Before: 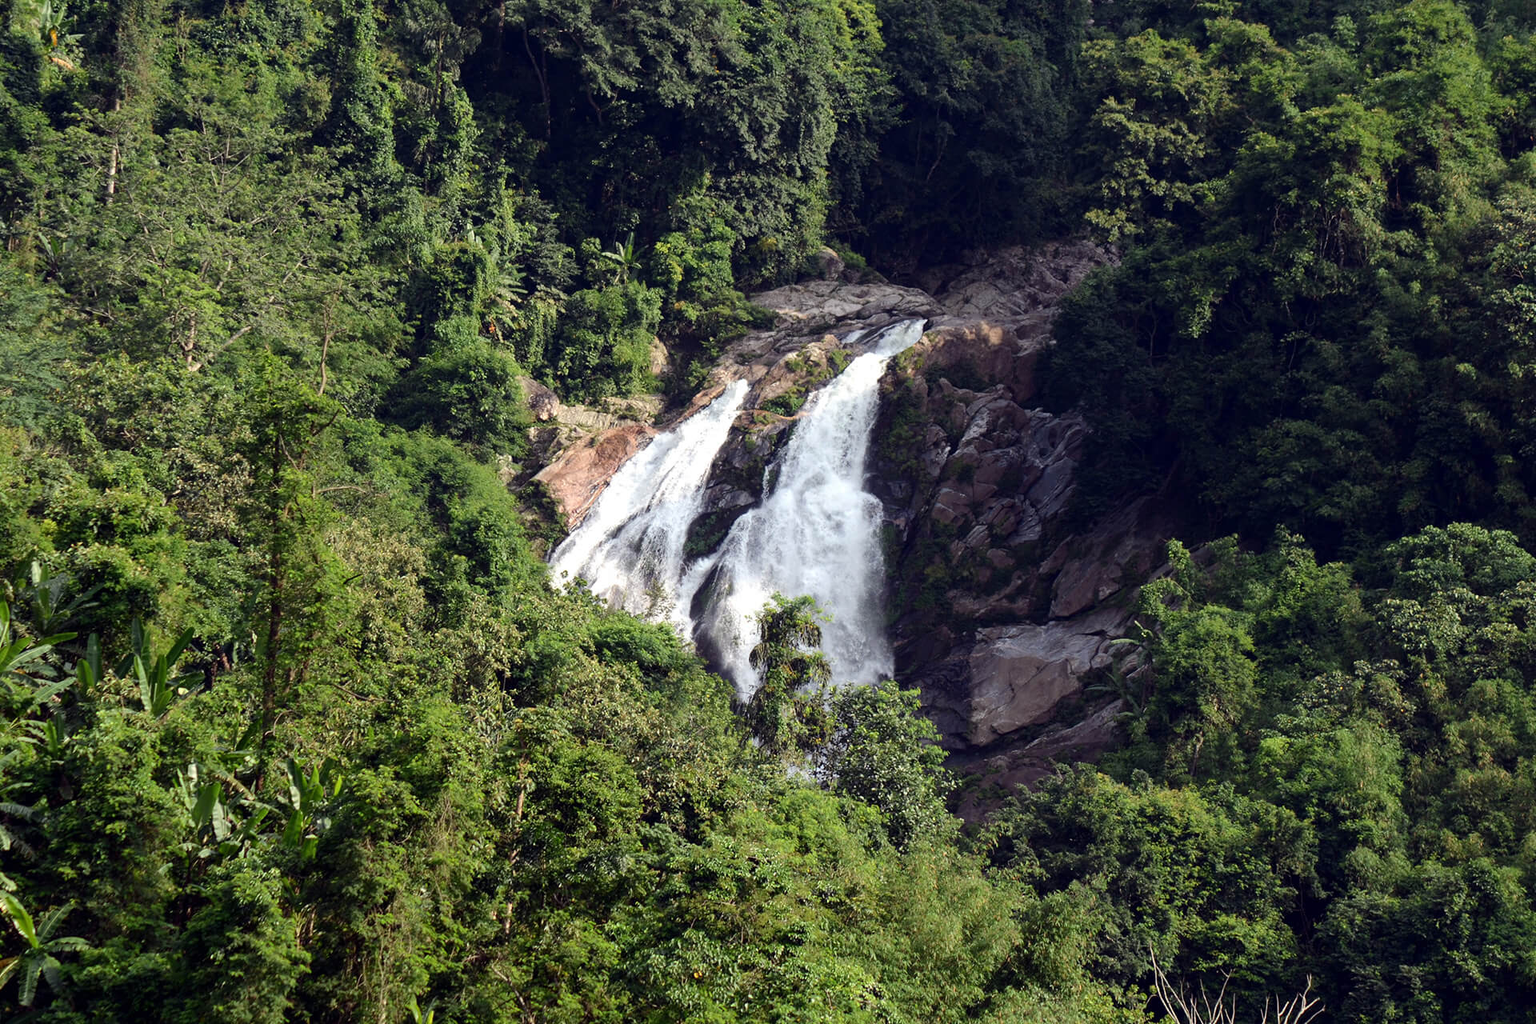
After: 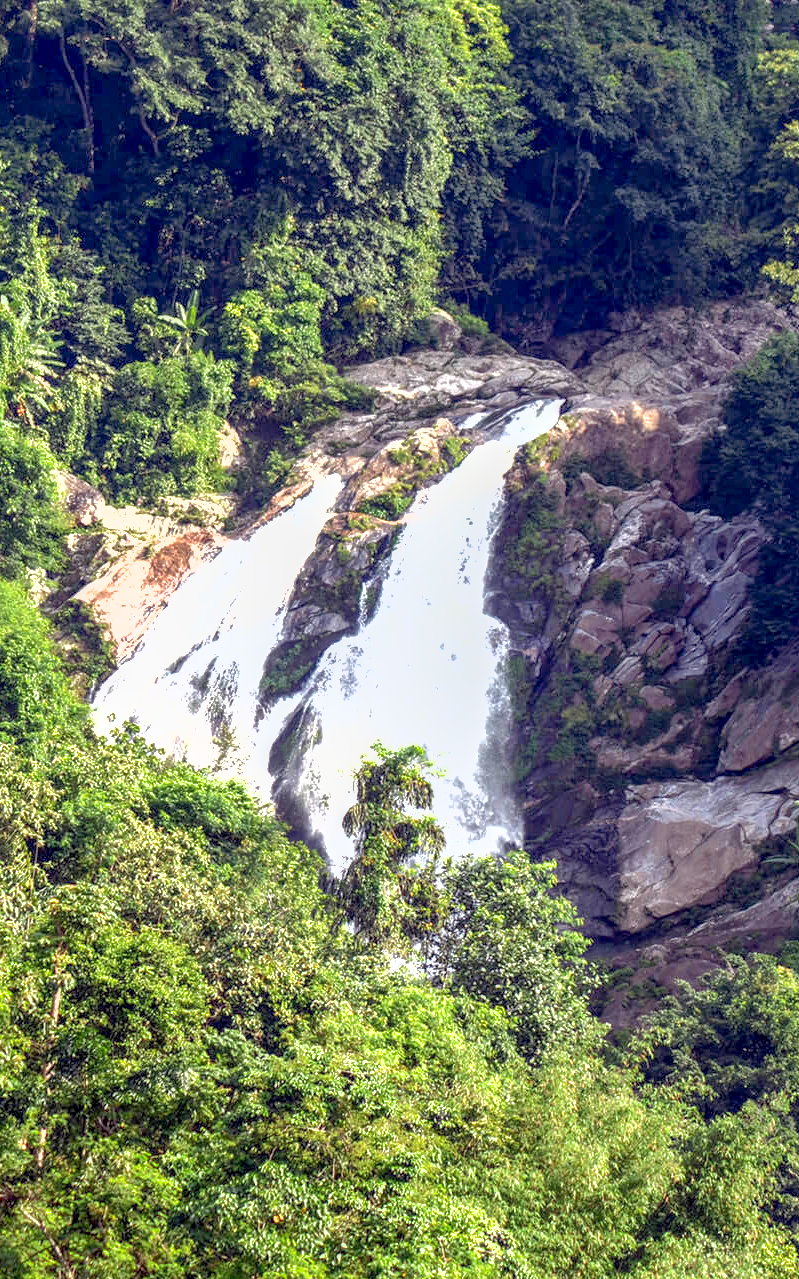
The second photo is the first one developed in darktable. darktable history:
exposure: black level correction 0.002, exposure 1.312 EV, compensate highlight preservation false
crop: left 30.97%, right 27.367%
shadows and highlights: highlights color adjustment 42.31%
local contrast: highlights 1%, shadows 4%, detail 134%
